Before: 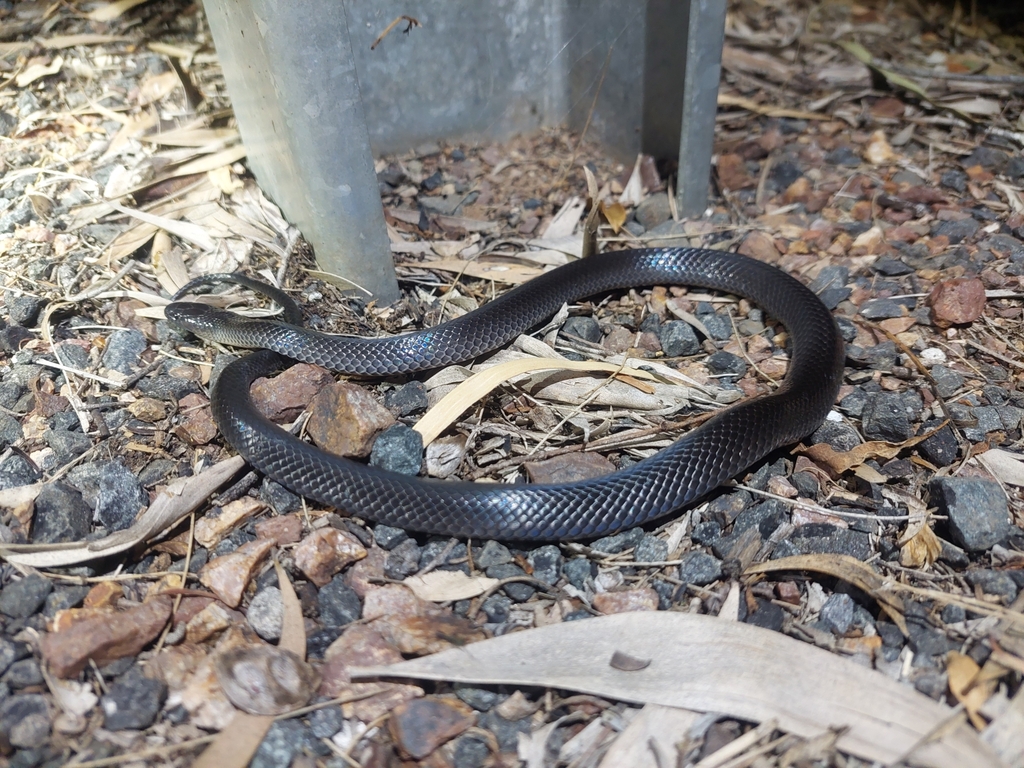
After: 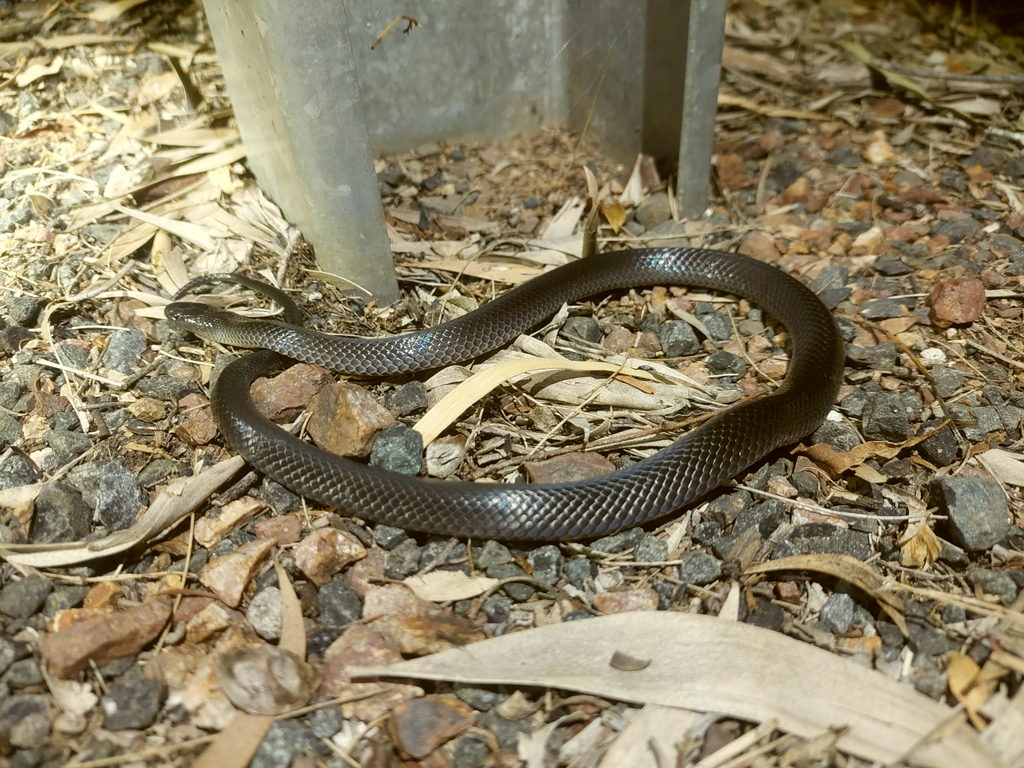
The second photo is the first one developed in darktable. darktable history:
color correction: highlights a* -1.46, highlights b* 10.37, shadows a* 0.86, shadows b* 19.81
